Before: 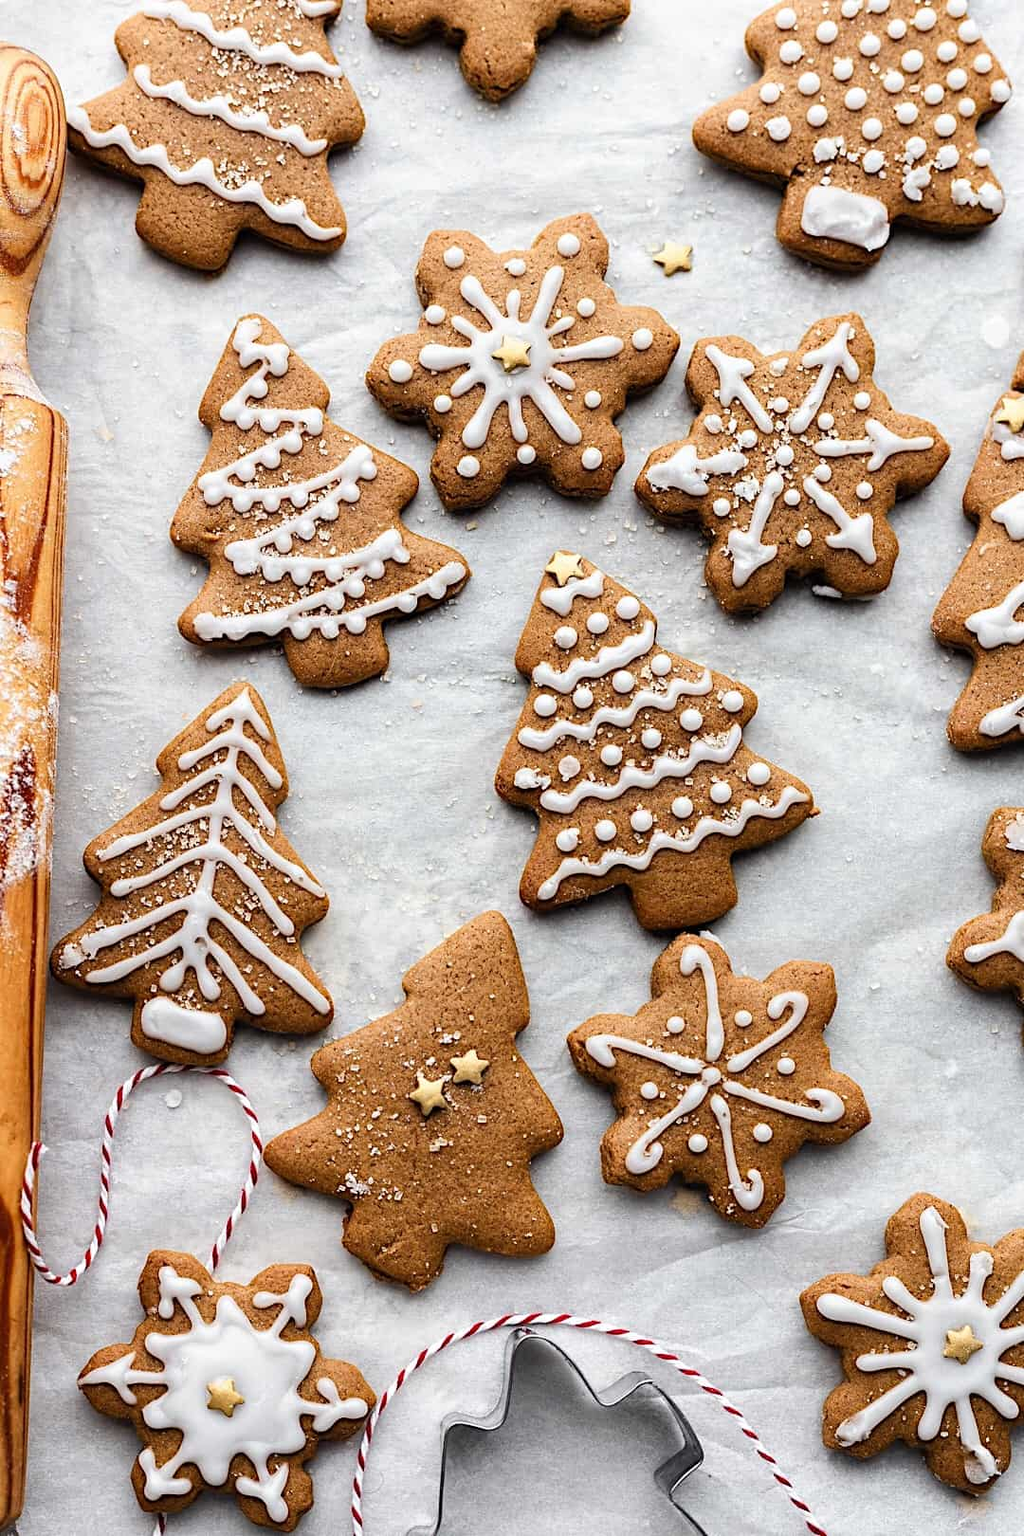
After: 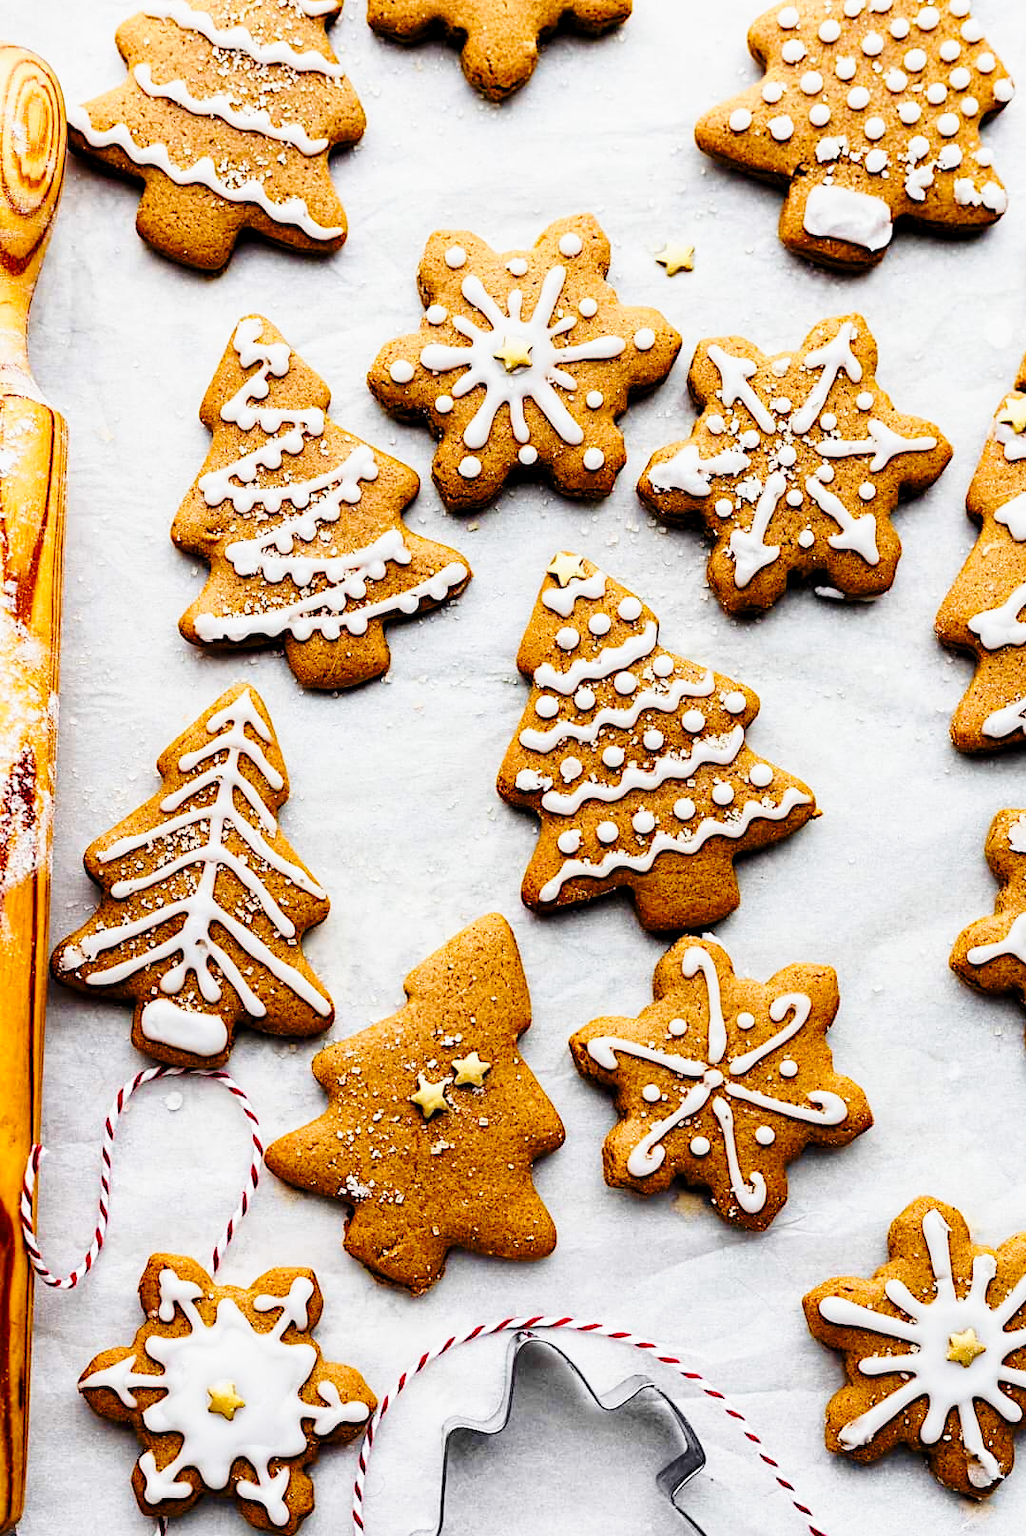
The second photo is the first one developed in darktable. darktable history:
base curve: curves: ch0 [(0, 0) (0.028, 0.03) (0.121, 0.232) (0.46, 0.748) (0.859, 0.968) (1, 1)], preserve colors none
color balance rgb: global offset › luminance -0.481%, perceptual saturation grading › global saturation 33.038%, global vibrance 3.031%
crop: top 0.104%, bottom 0.152%
exposure: exposure -0.217 EV, compensate highlight preservation false
